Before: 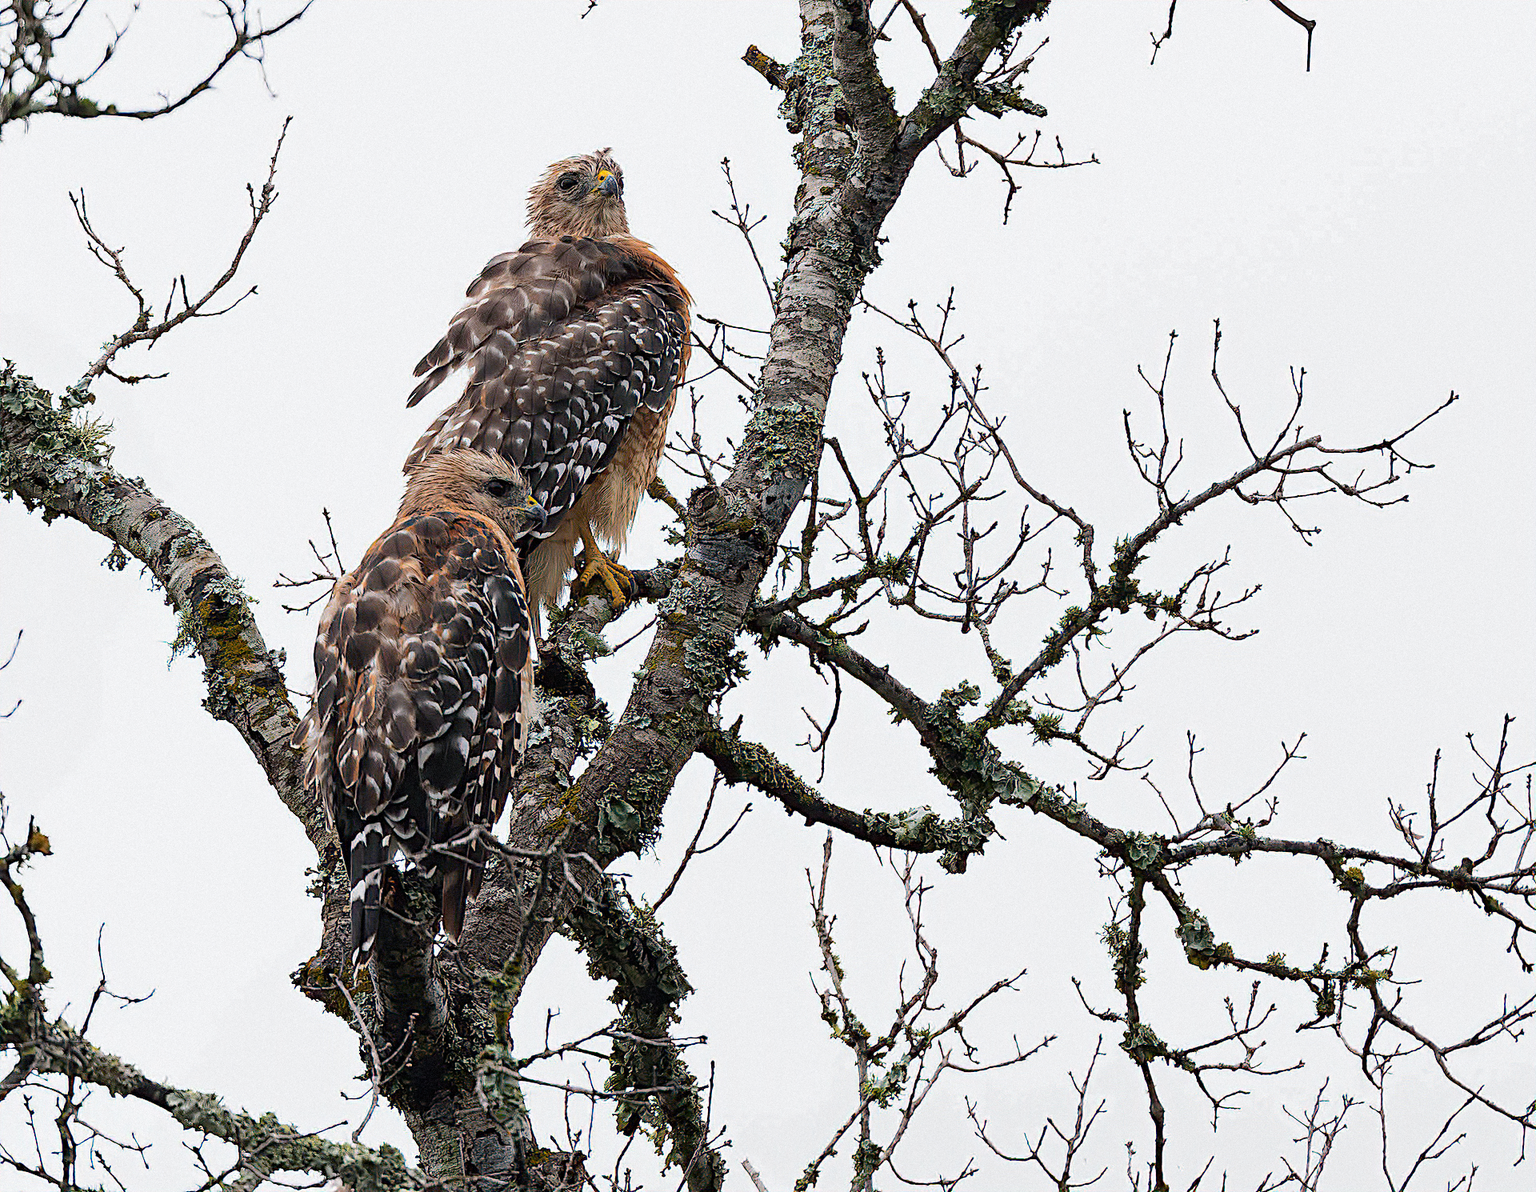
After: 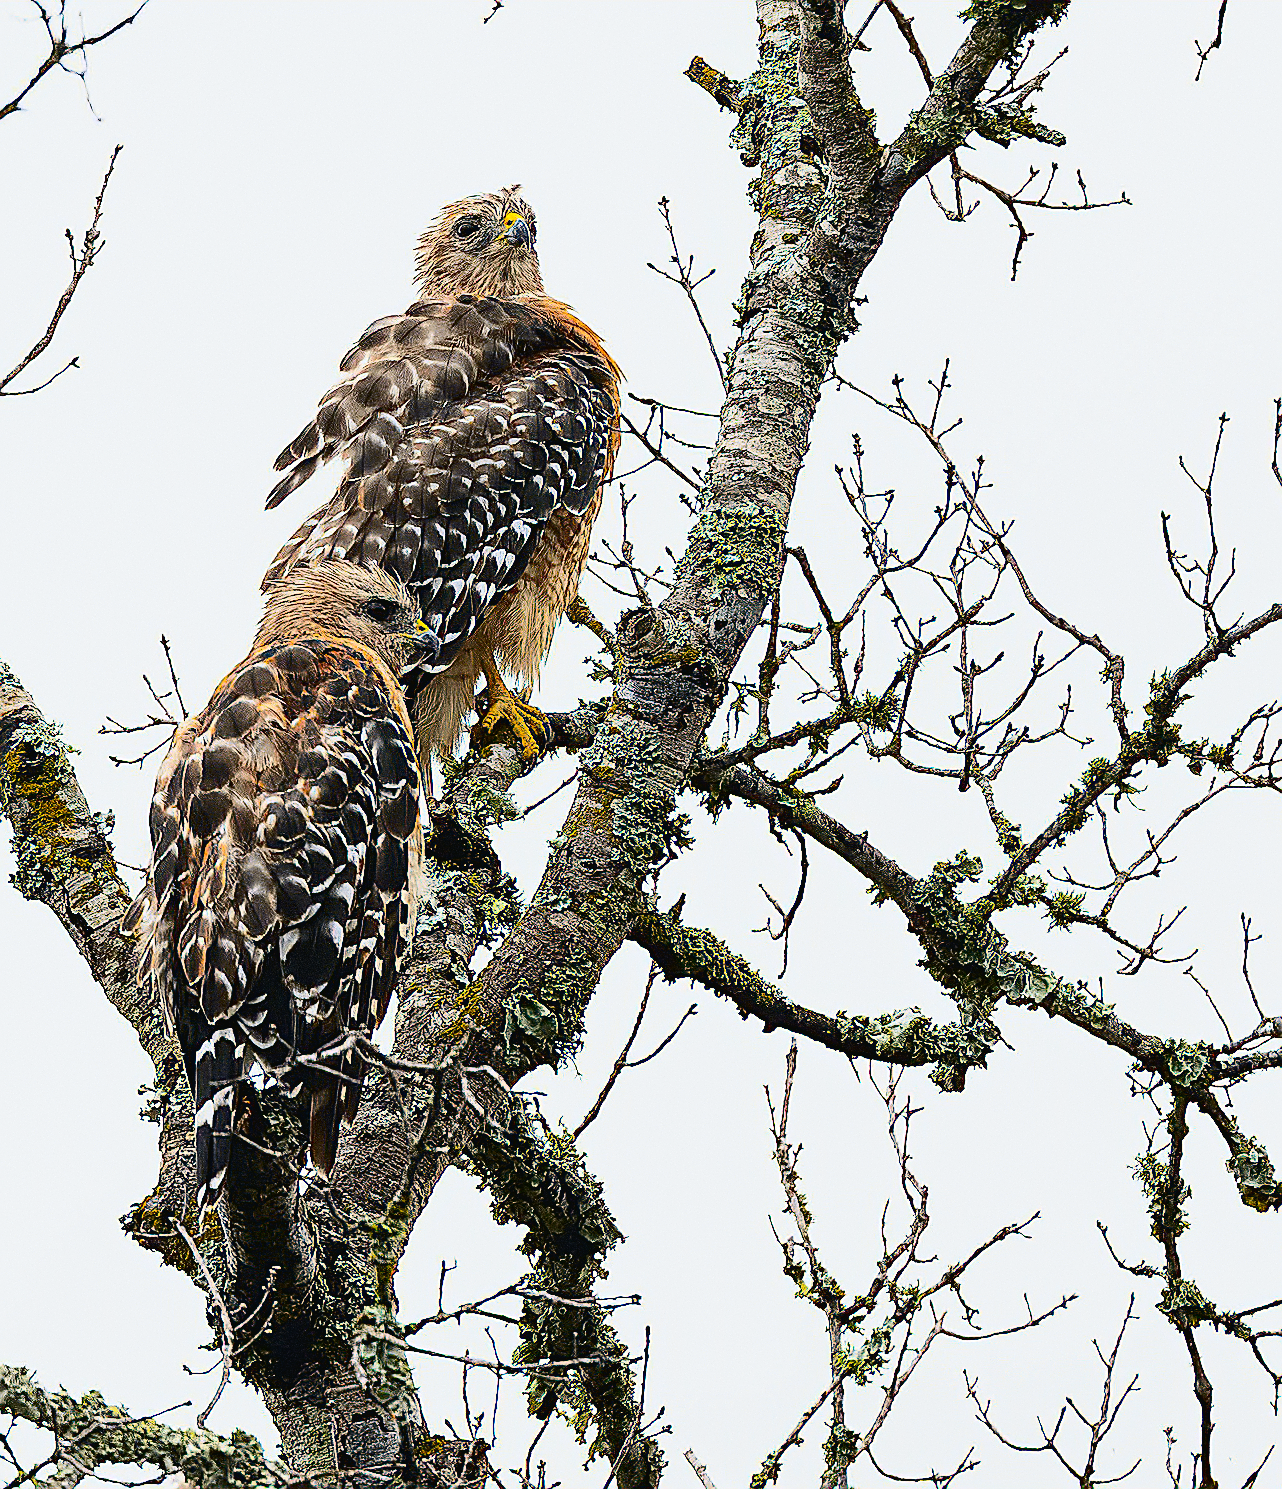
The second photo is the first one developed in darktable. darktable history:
crop and rotate: left 12.696%, right 20.529%
tone curve: curves: ch0 [(0.003, 0.023) (0.071, 0.052) (0.249, 0.201) (0.466, 0.557) (0.625, 0.761) (0.783, 0.9) (0.994, 0.968)]; ch1 [(0, 0) (0.262, 0.227) (0.417, 0.386) (0.469, 0.467) (0.502, 0.498) (0.531, 0.521) (0.576, 0.586) (0.612, 0.634) (0.634, 0.68) (0.686, 0.728) (0.994, 0.987)]; ch2 [(0, 0) (0.262, 0.188) (0.385, 0.353) (0.427, 0.424) (0.495, 0.493) (0.518, 0.544) (0.55, 0.579) (0.595, 0.621) (0.644, 0.748) (1, 1)], color space Lab, independent channels, preserve colors none
sharpen: radius 1.369, amount 1.26, threshold 0.837
